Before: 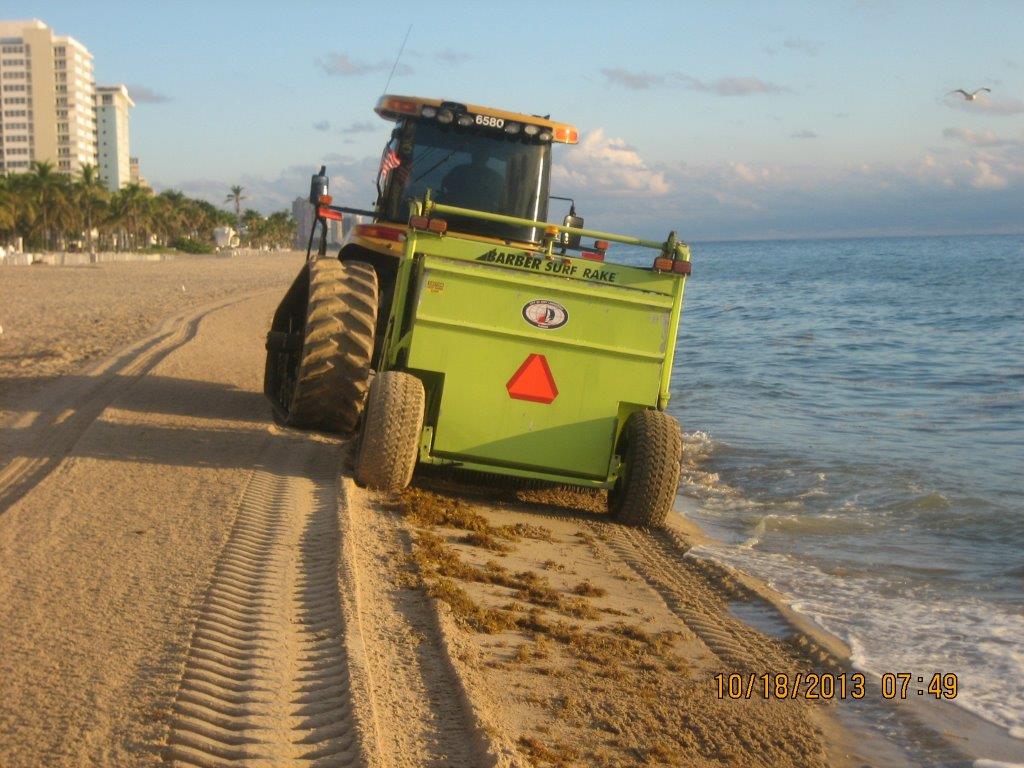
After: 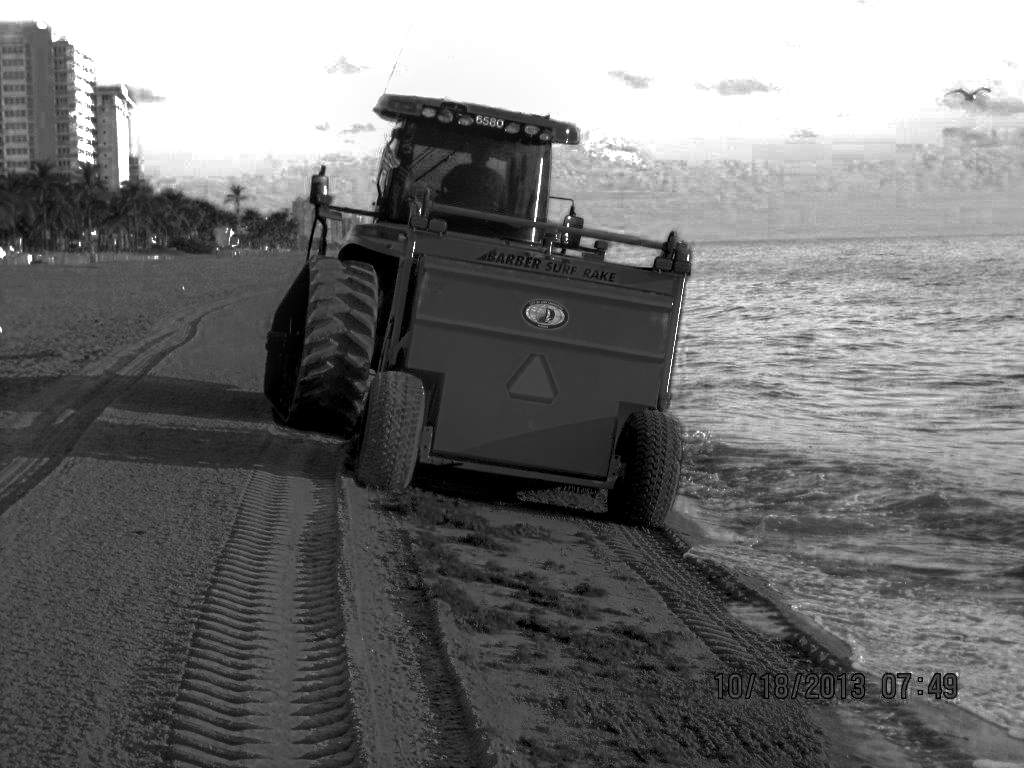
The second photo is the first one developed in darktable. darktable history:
local contrast: on, module defaults
color zones: curves: ch0 [(0.287, 0.048) (0.493, 0.484) (0.737, 0.816)]; ch1 [(0, 0) (0.143, 0) (0.286, 0) (0.429, 0) (0.571, 0) (0.714, 0) (0.857, 0)]
shadows and highlights: shadows 40.14, highlights -59.94
filmic rgb: black relative exposure -8.26 EV, white relative exposure 2.2 EV, hardness 7.19, latitude 86.42%, contrast 1.693, highlights saturation mix -4.45%, shadows ↔ highlights balance -2.79%, add noise in highlights 0.001, preserve chrominance no, color science v3 (2019), use custom middle-gray values true, contrast in highlights soft
